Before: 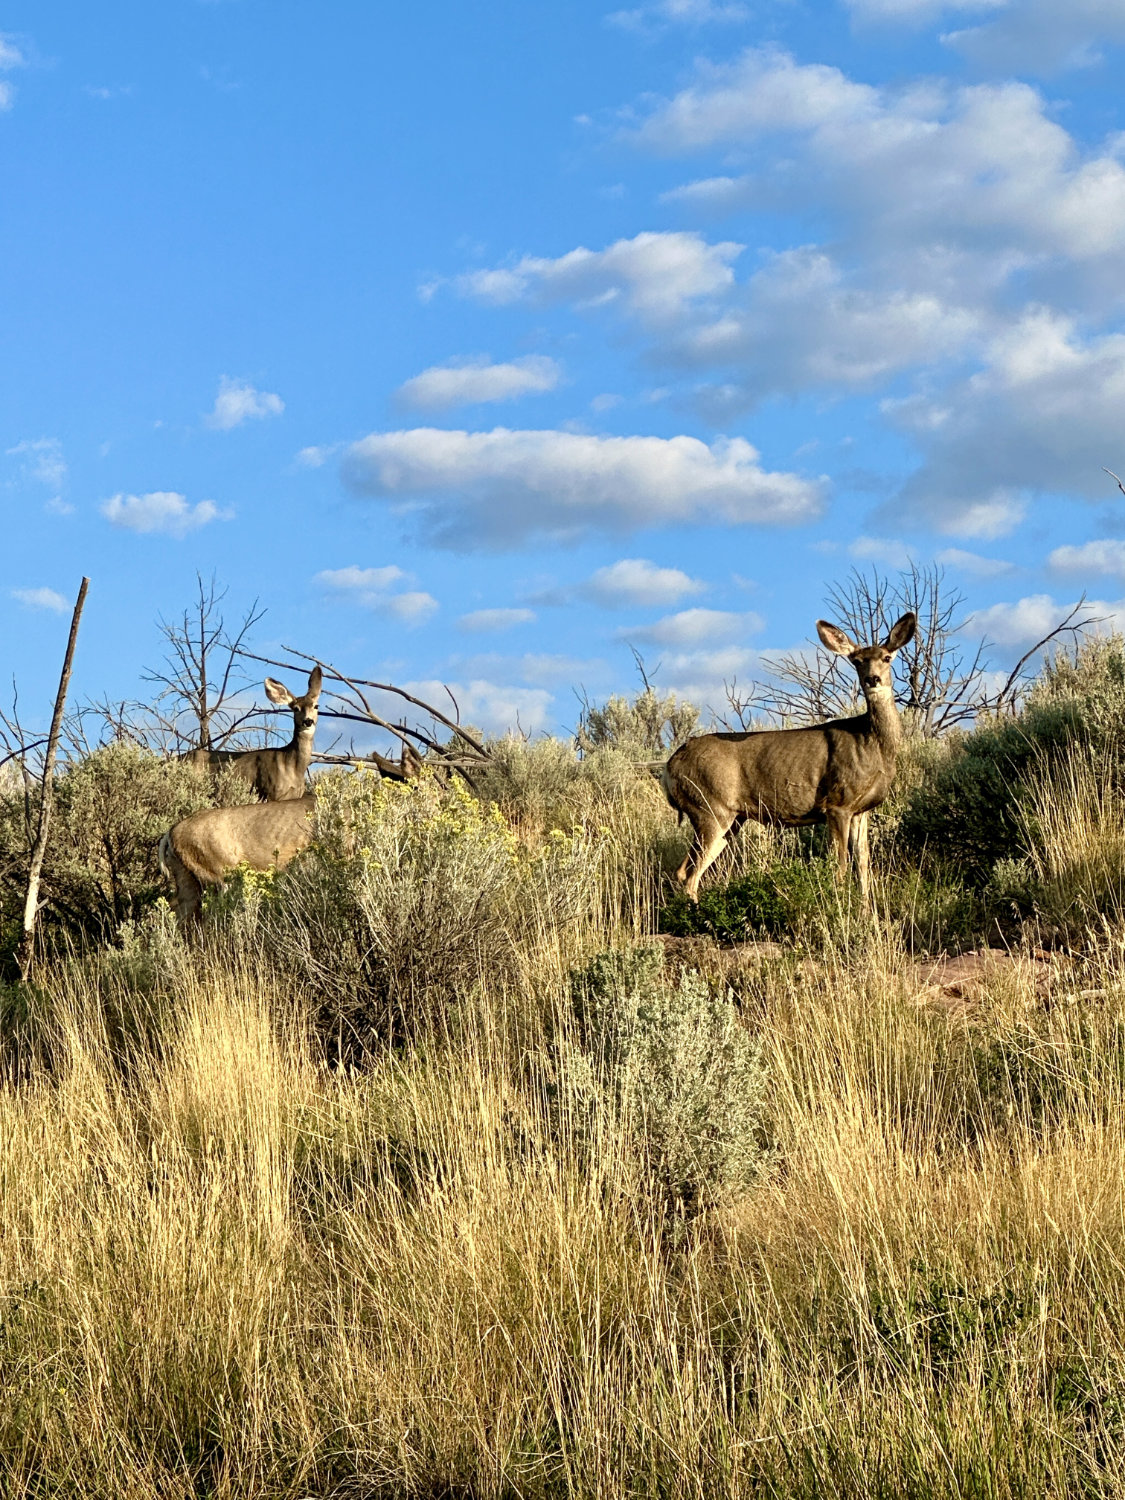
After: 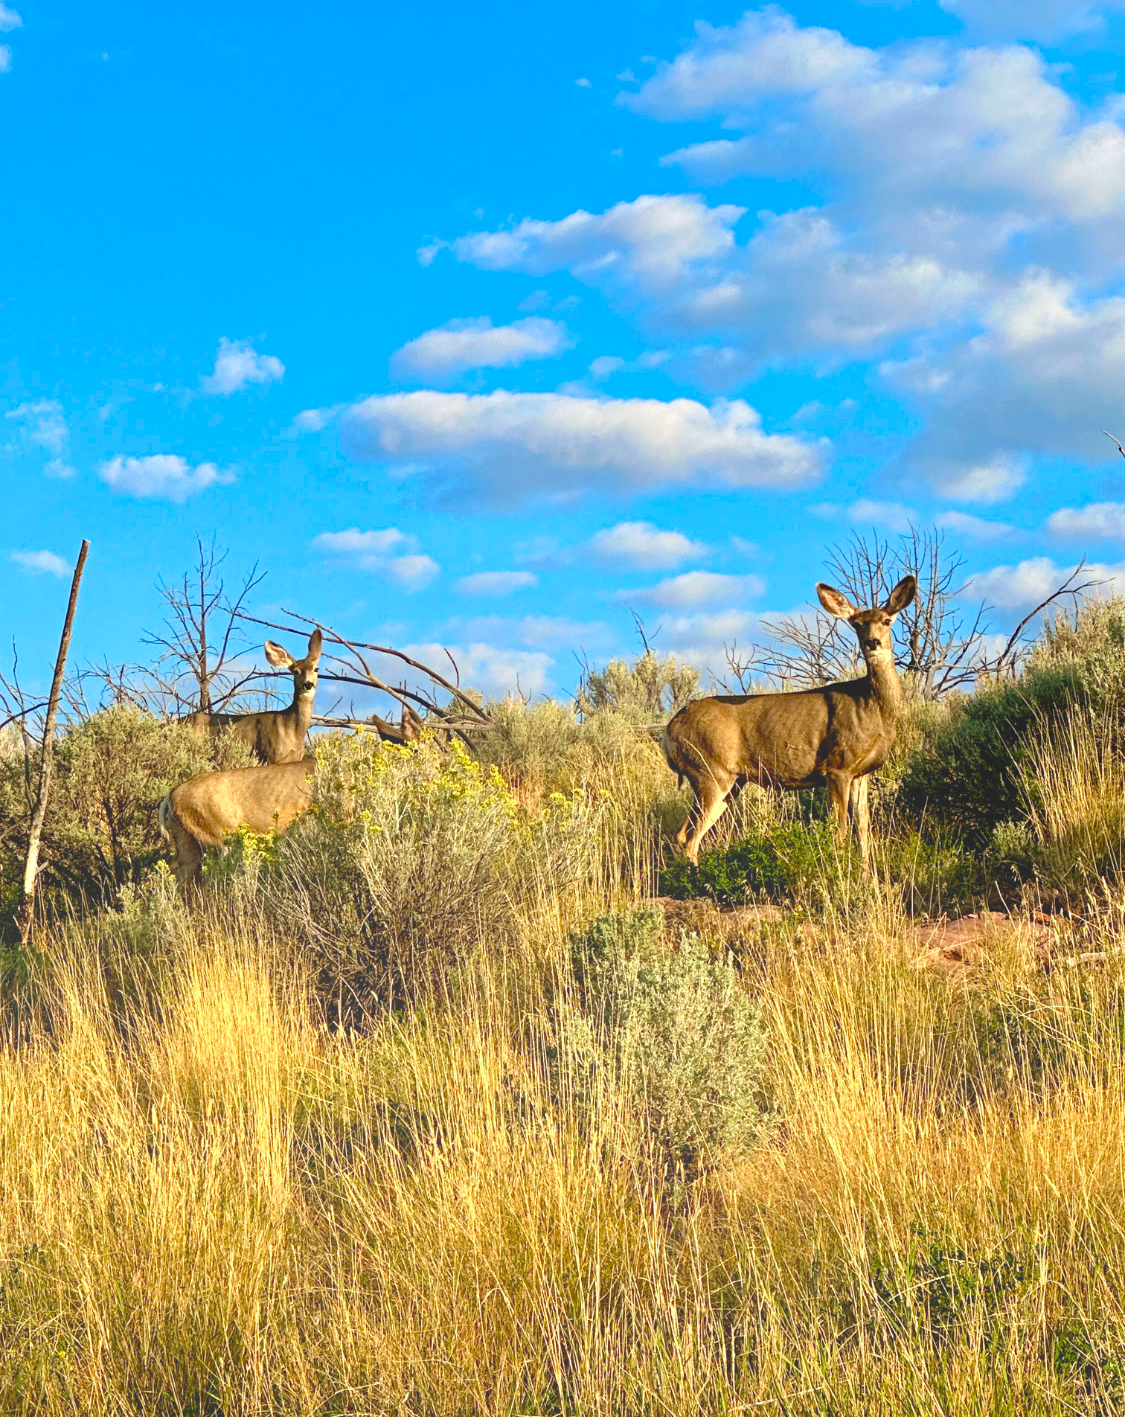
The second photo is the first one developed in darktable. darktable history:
haze removal: compatibility mode true, adaptive false
bloom: size 38%, threshold 95%, strength 30%
crop and rotate: top 2.479%, bottom 3.018%
color contrast: green-magenta contrast 1.2, blue-yellow contrast 1.2
